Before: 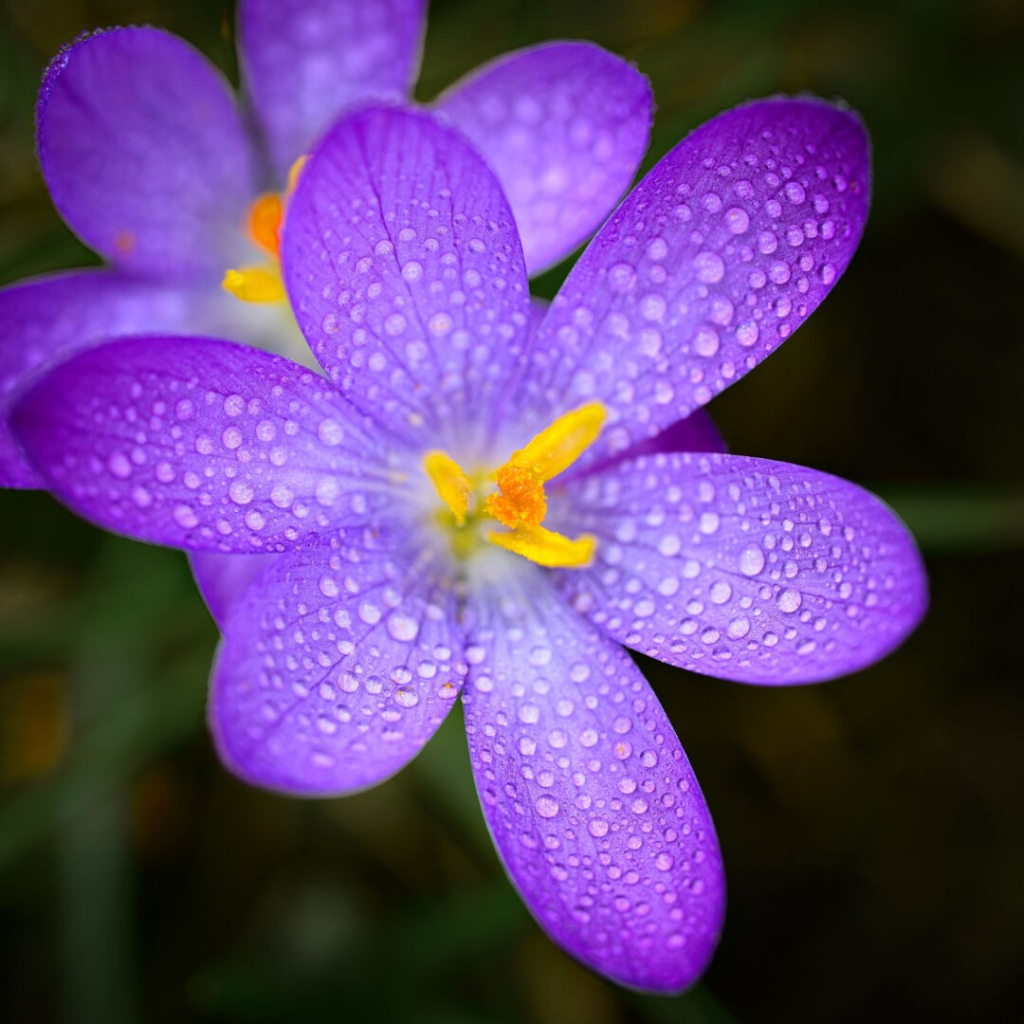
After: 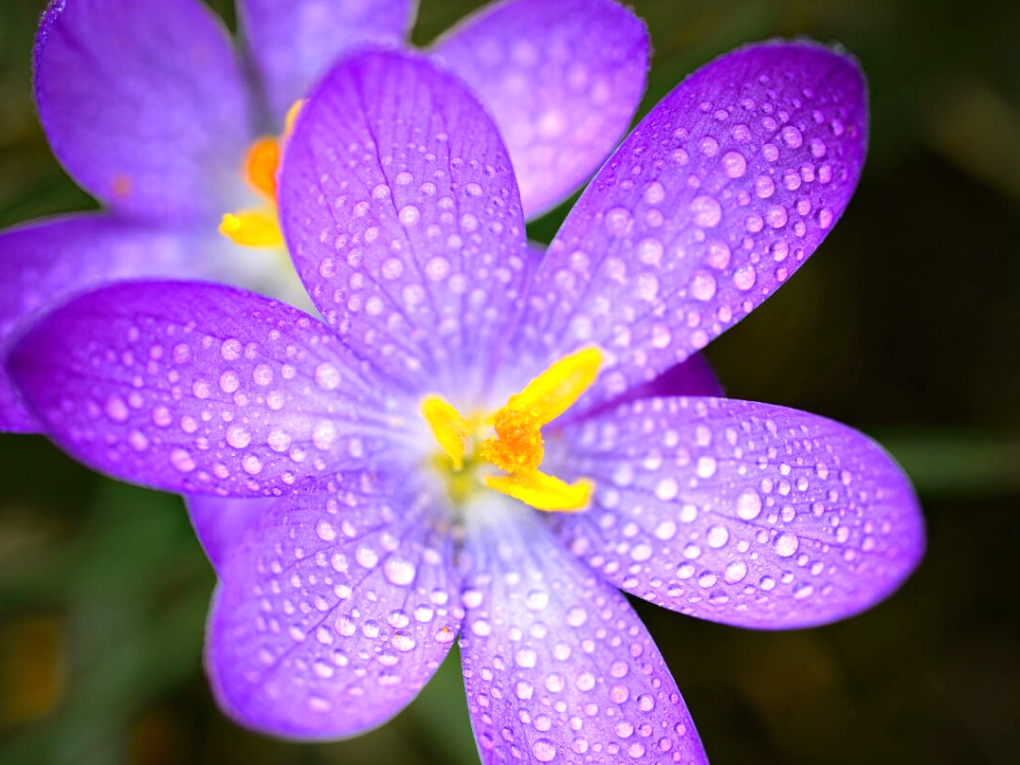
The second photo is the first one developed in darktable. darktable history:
crop: left 0.387%, top 5.469%, bottom 19.809%
exposure: exposure 0.566 EV, compensate highlight preservation false
